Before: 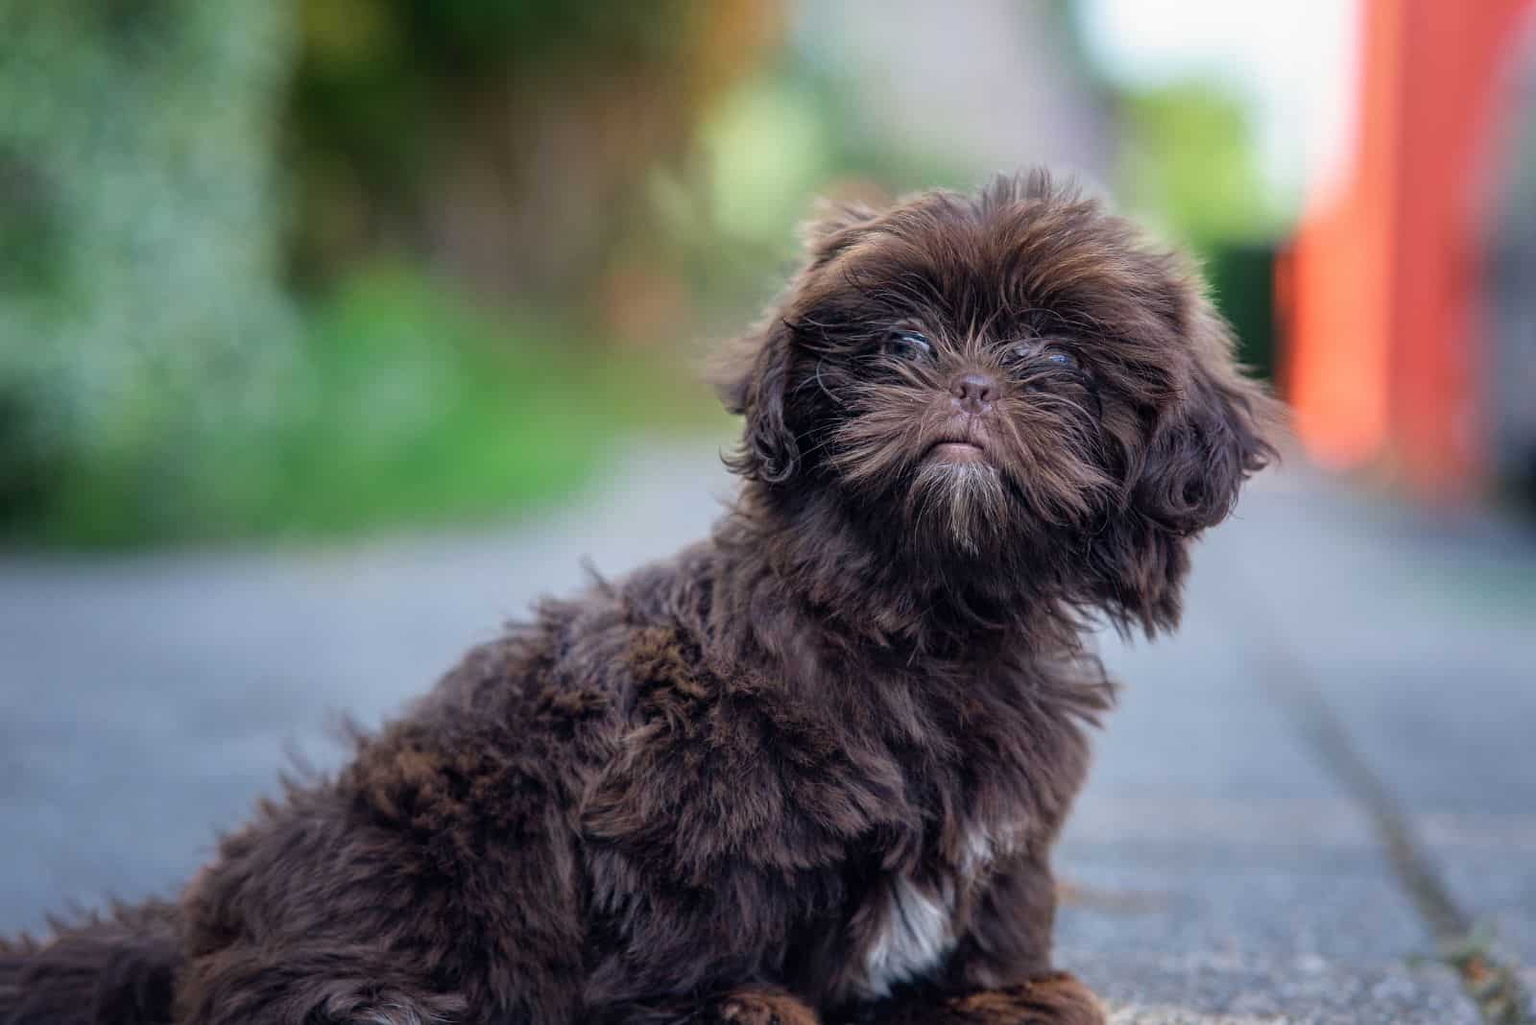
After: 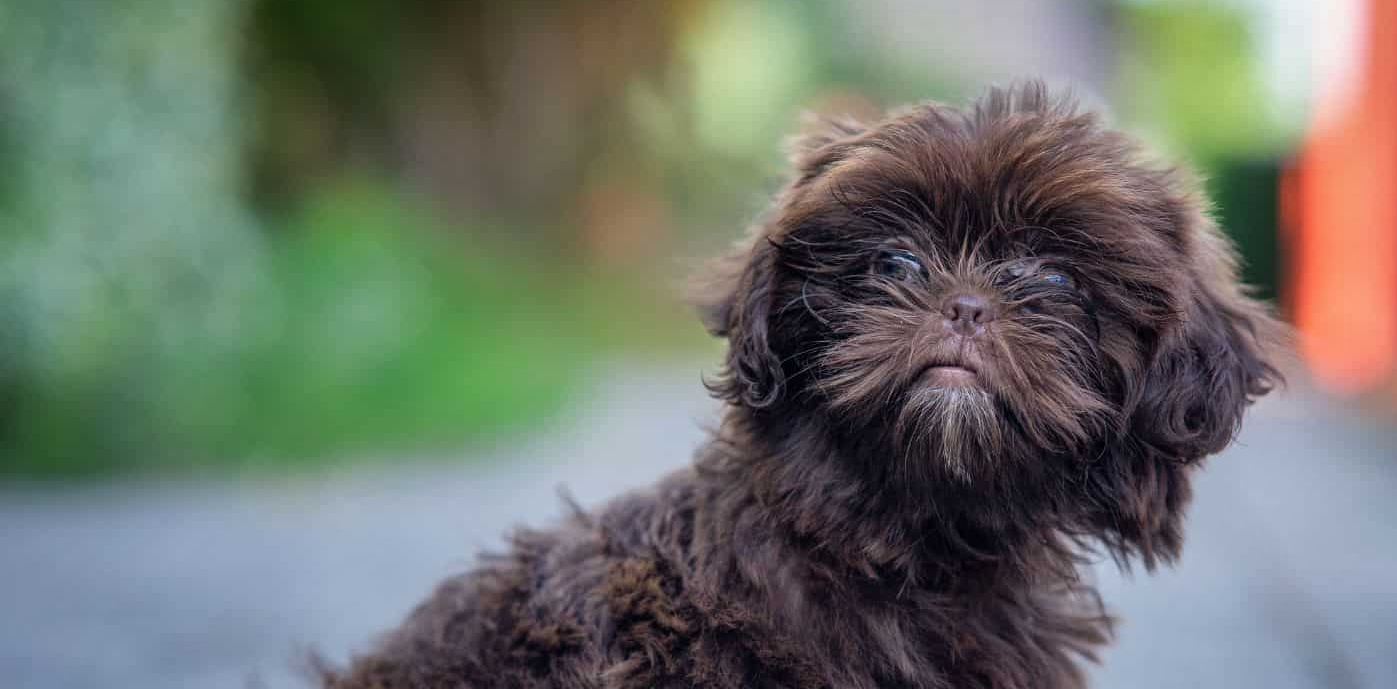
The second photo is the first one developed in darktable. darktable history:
shadows and highlights: shadows 5, soften with gaussian
crop: left 3.015%, top 8.969%, right 9.647%, bottom 26.457%
